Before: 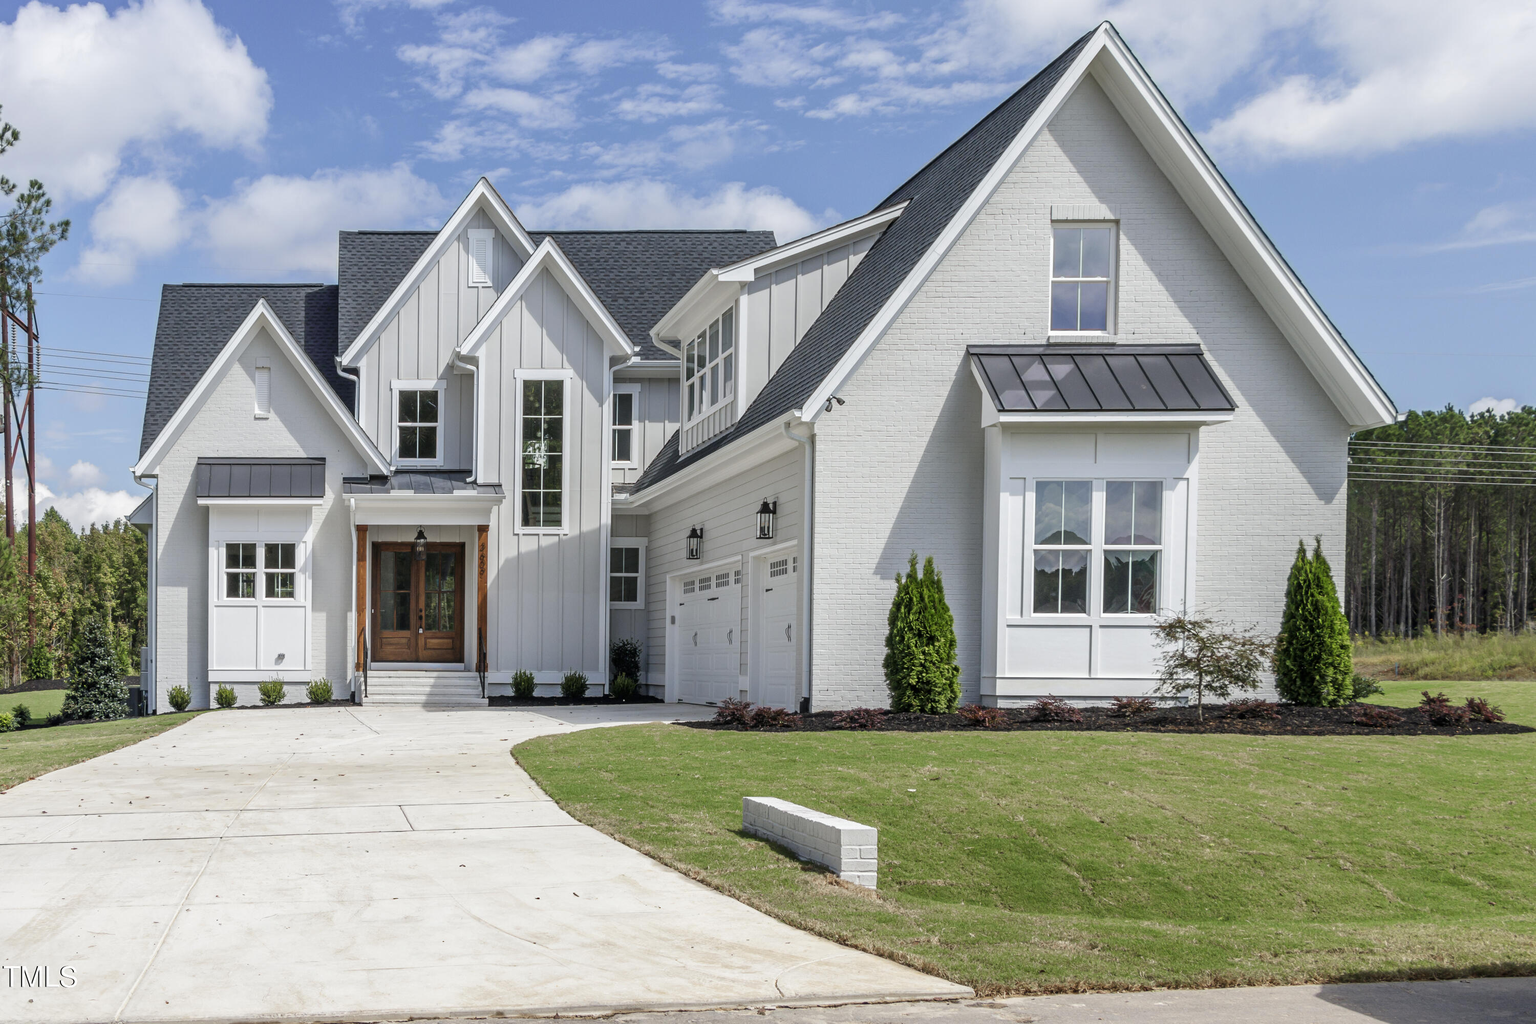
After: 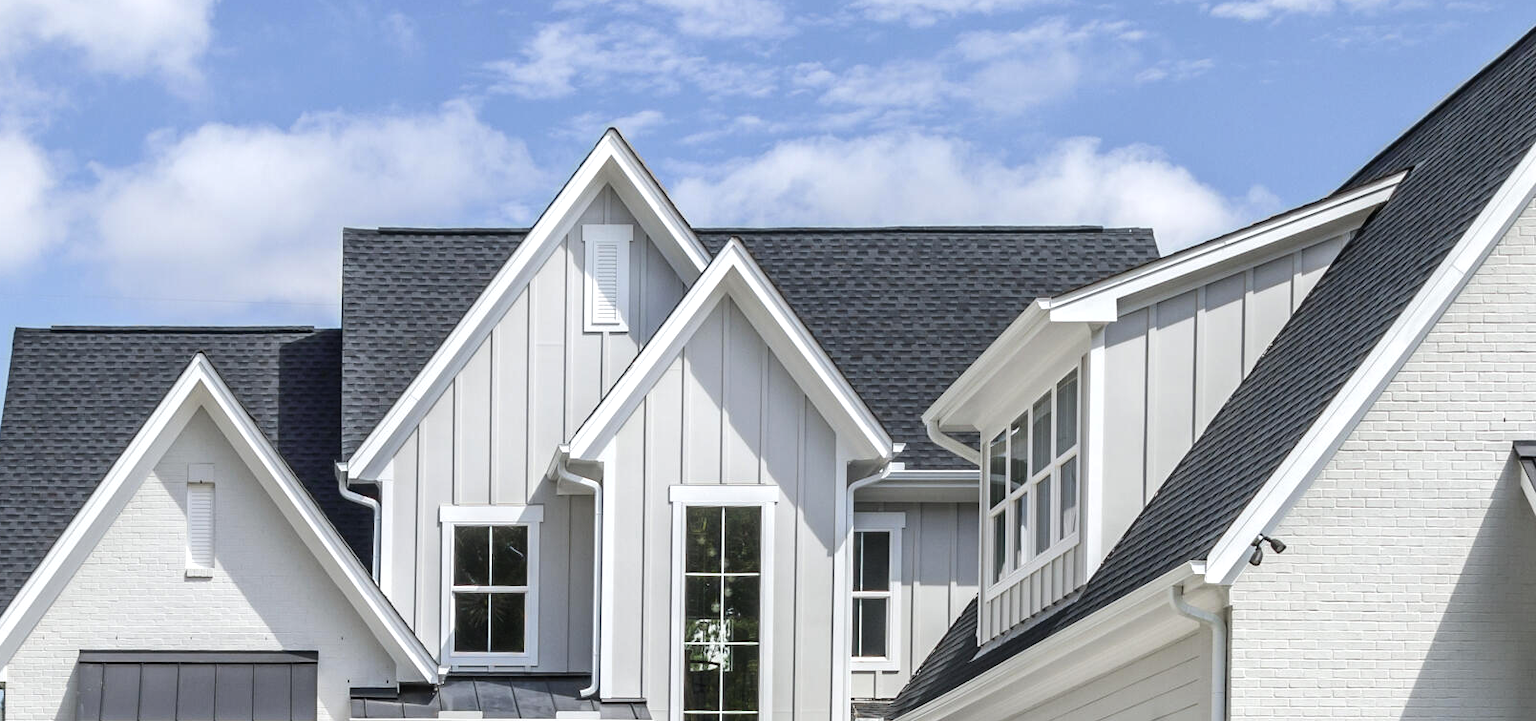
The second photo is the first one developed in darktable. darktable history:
tone equalizer: -8 EV -0.417 EV, -7 EV -0.389 EV, -6 EV -0.333 EV, -5 EV -0.222 EV, -3 EV 0.222 EV, -2 EV 0.333 EV, -1 EV 0.389 EV, +0 EV 0.417 EV, edges refinement/feathering 500, mask exposure compensation -1.57 EV, preserve details no
crop: left 10.121%, top 10.631%, right 36.218%, bottom 51.526%
